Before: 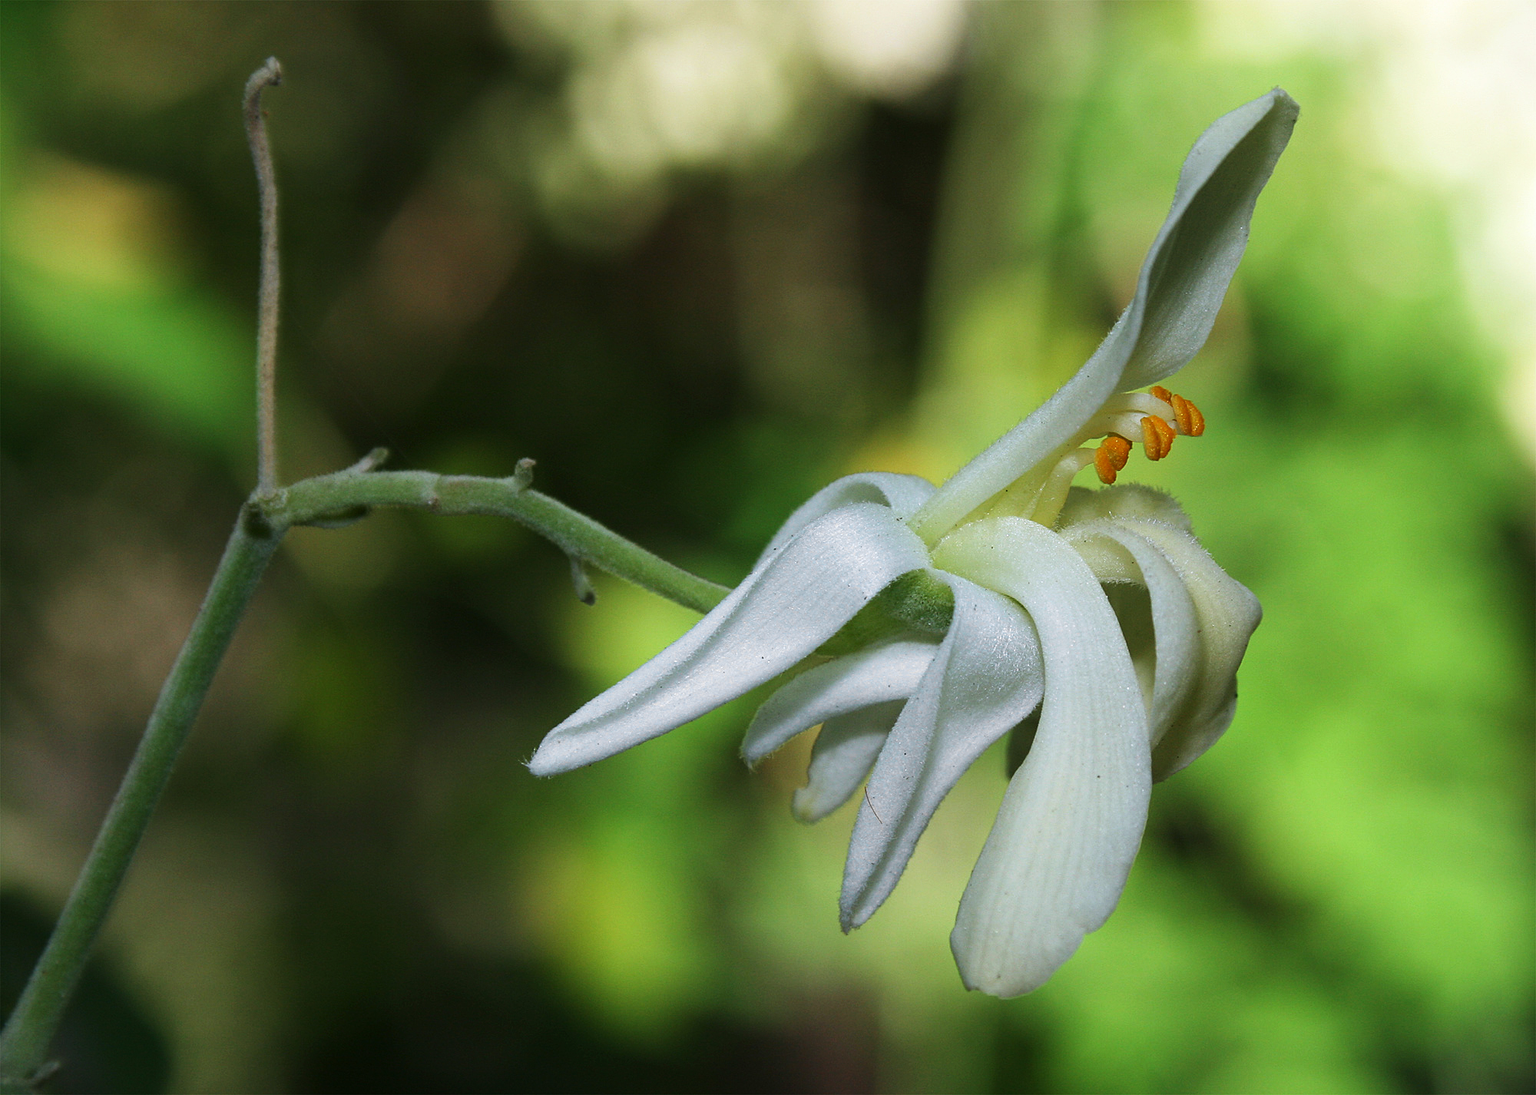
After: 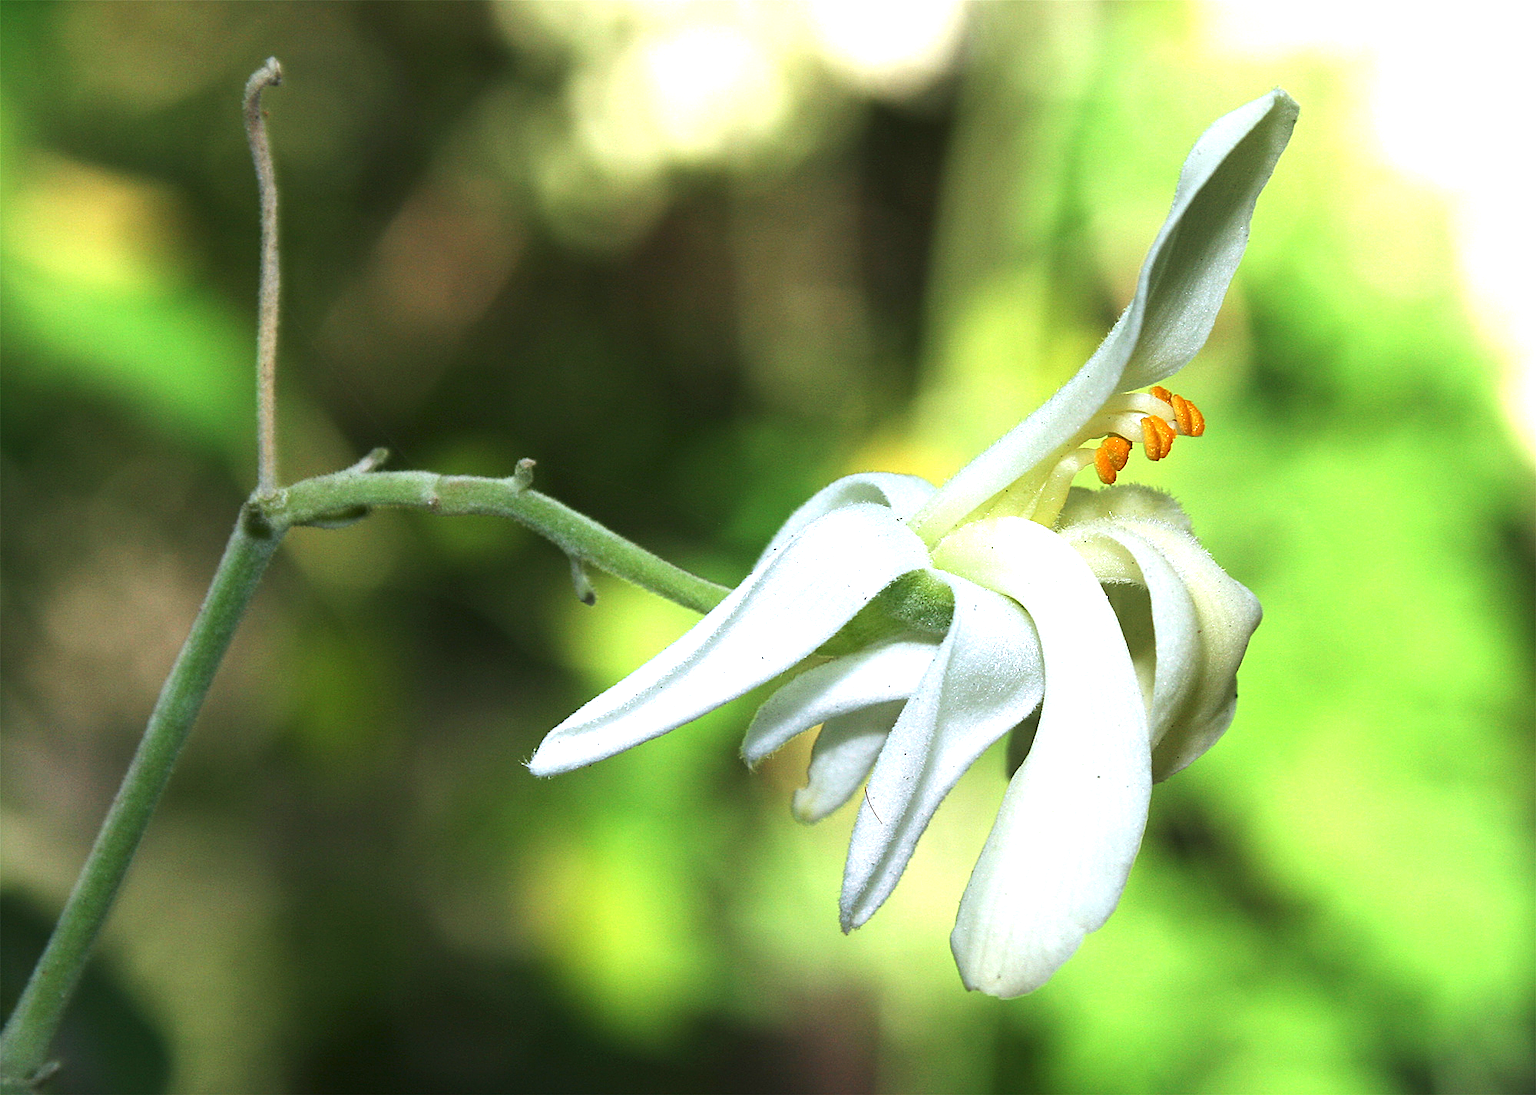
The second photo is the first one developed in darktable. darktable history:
sharpen: amount 0.202
exposure: black level correction 0, exposure 1.199 EV, compensate exposure bias true, compensate highlight preservation false
